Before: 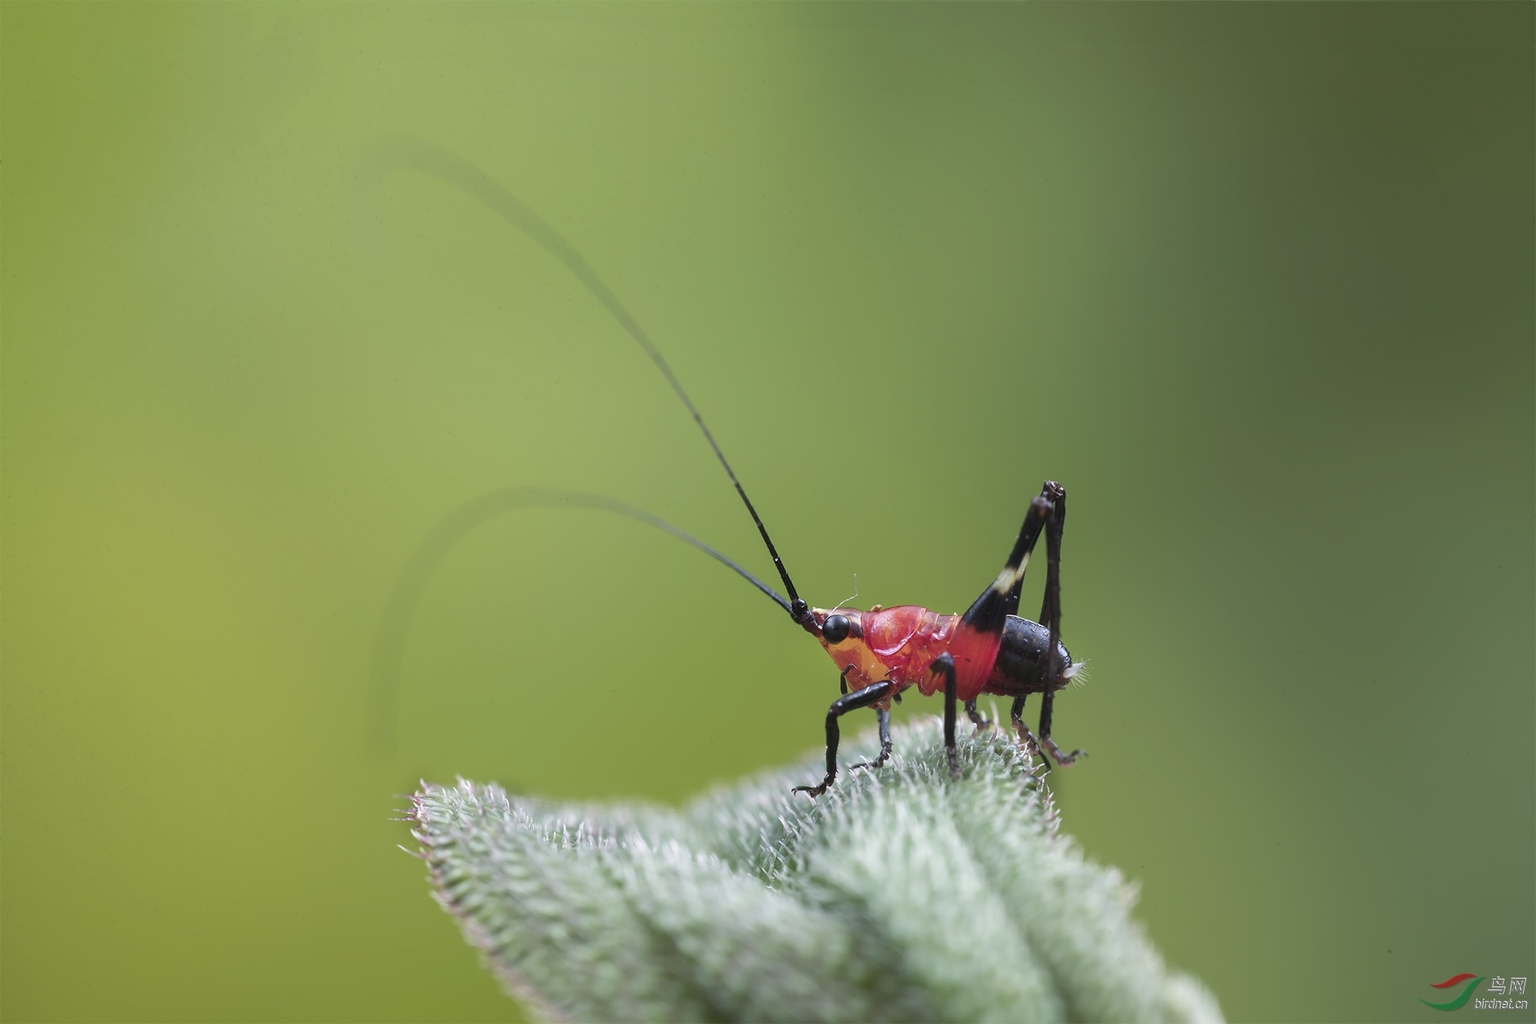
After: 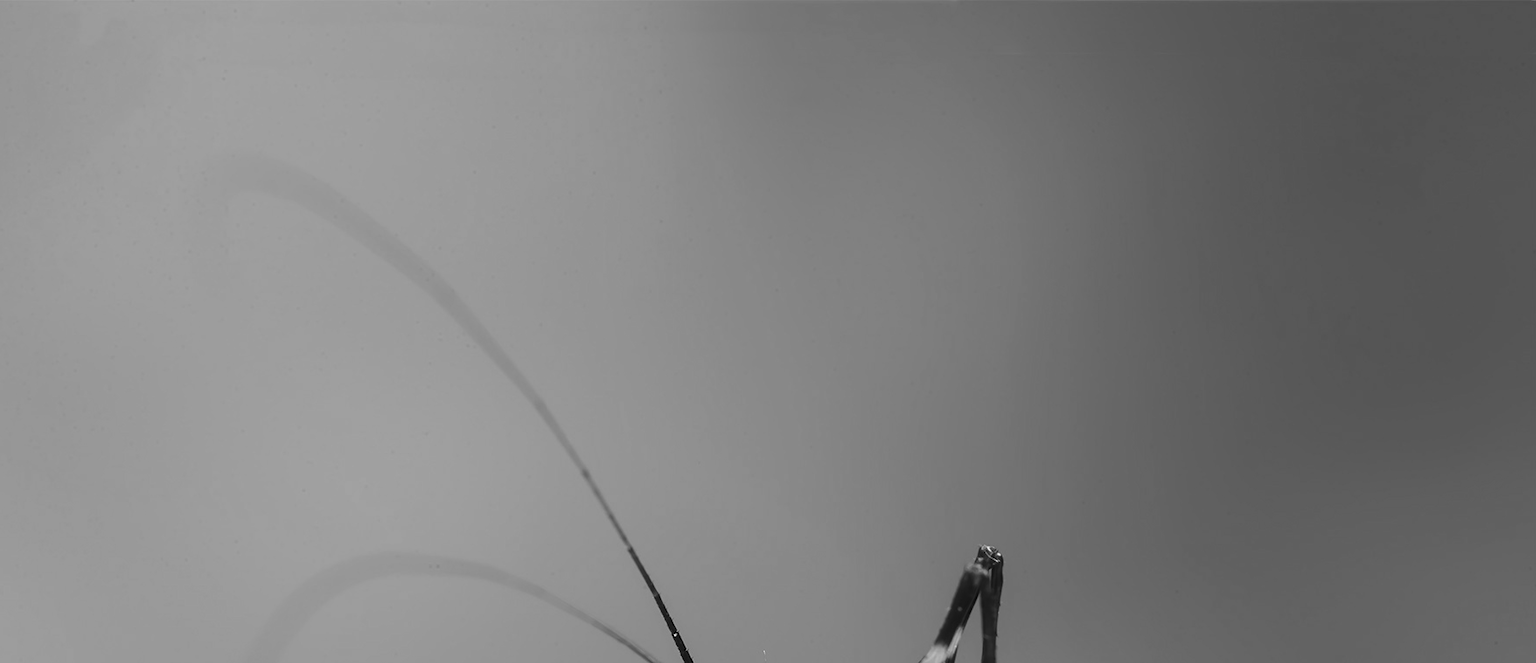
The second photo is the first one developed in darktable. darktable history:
contrast brightness saturation: saturation -0.05
crop and rotate: left 11.812%, bottom 42.776%
monochrome: a 30.25, b 92.03
